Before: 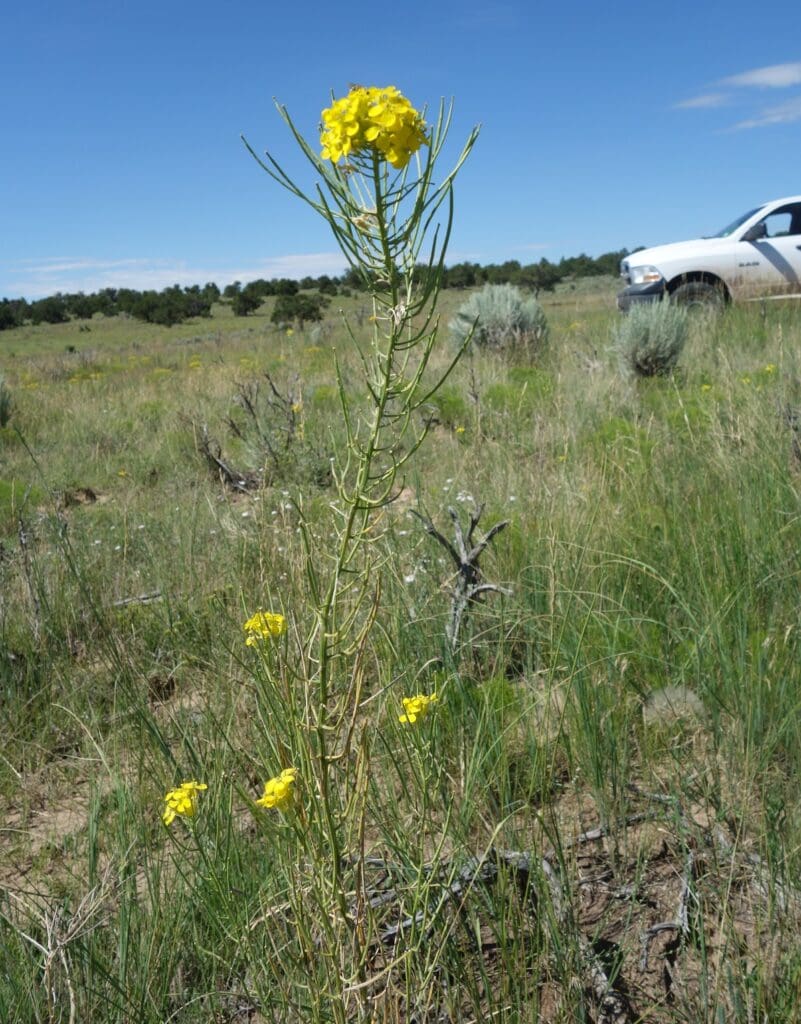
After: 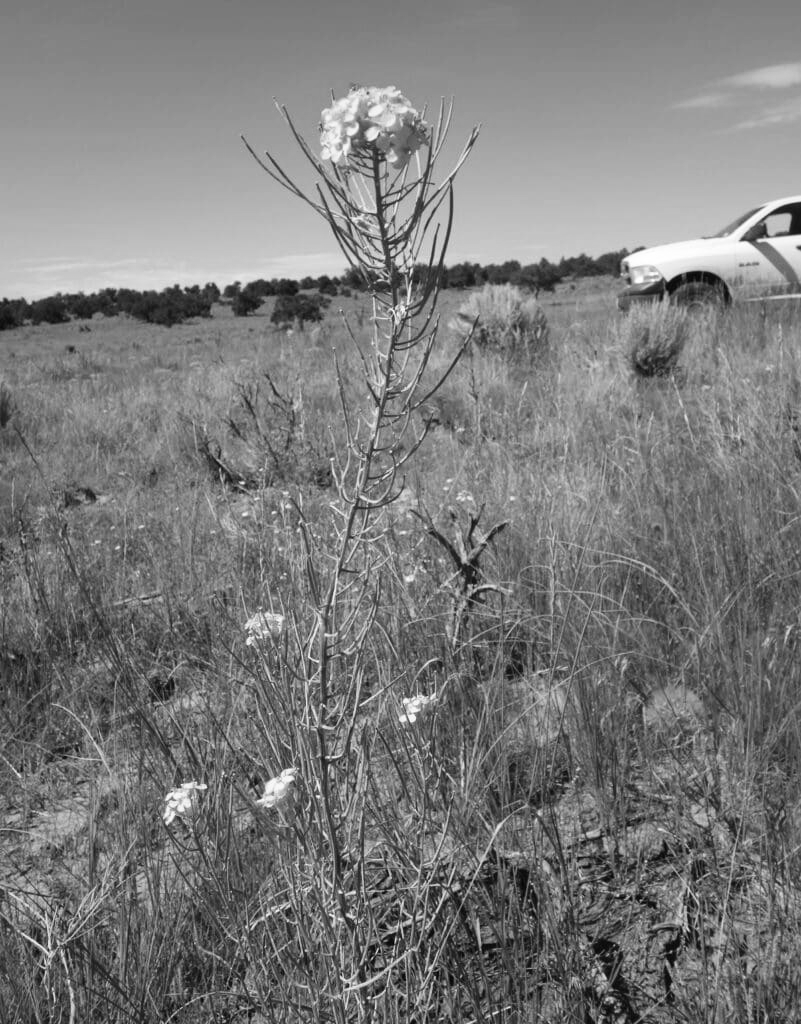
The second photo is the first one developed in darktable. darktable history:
monochrome: on, module defaults
contrast brightness saturation: contrast 0.14
